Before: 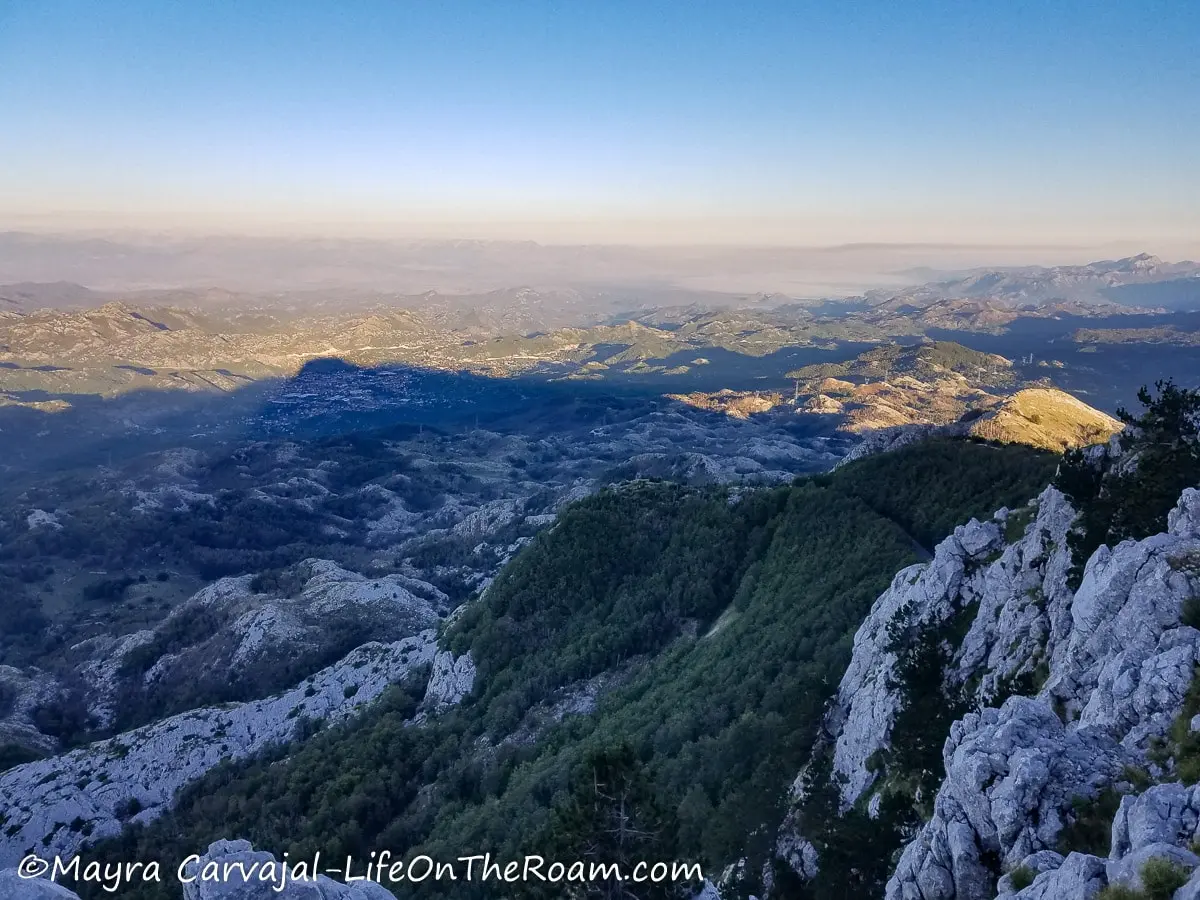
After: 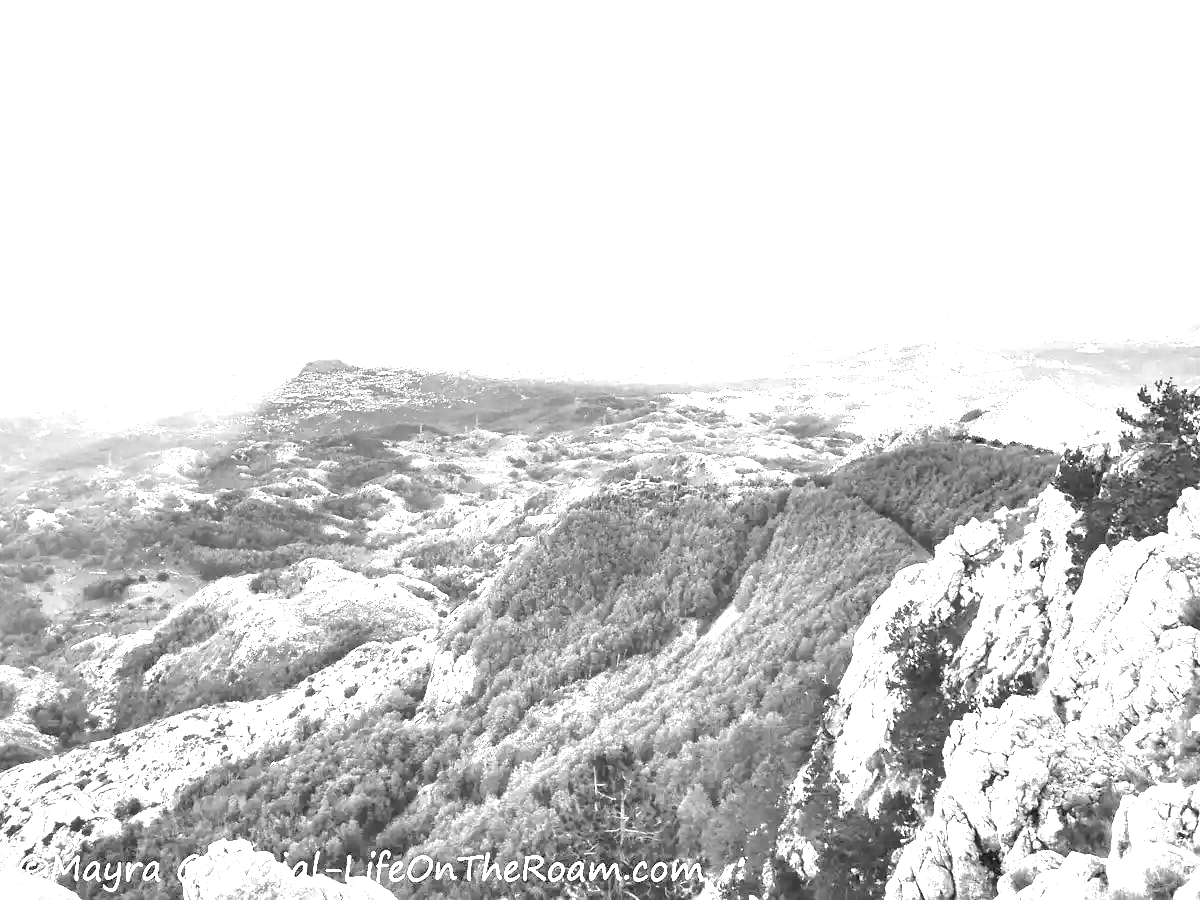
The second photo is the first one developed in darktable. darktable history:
exposure: black level correction 0, exposure 4 EV, compensate exposure bias true, compensate highlight preservation false
color balance rgb: perceptual saturation grading › global saturation 25%, perceptual brilliance grading › mid-tones 10%, perceptual brilliance grading › shadows 15%, global vibrance 20%
color correction: saturation 0.57
monochrome: a -6.99, b 35.61, size 1.4
